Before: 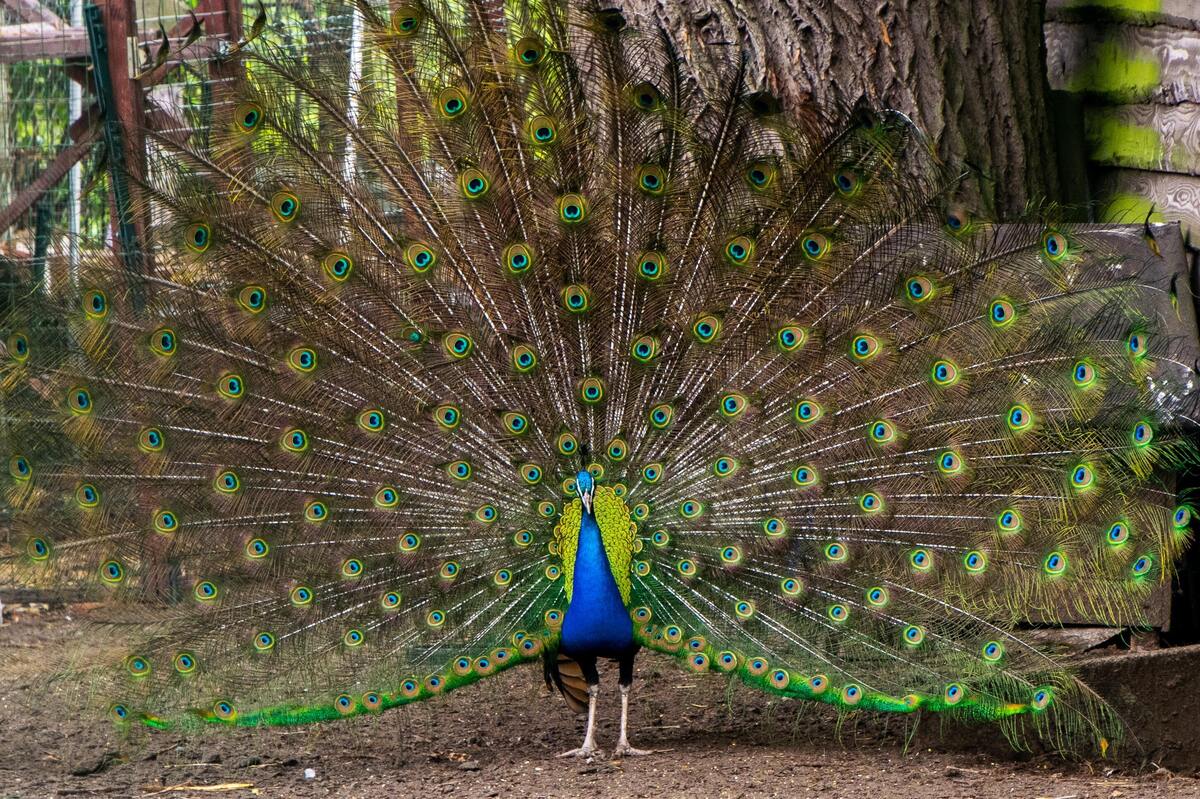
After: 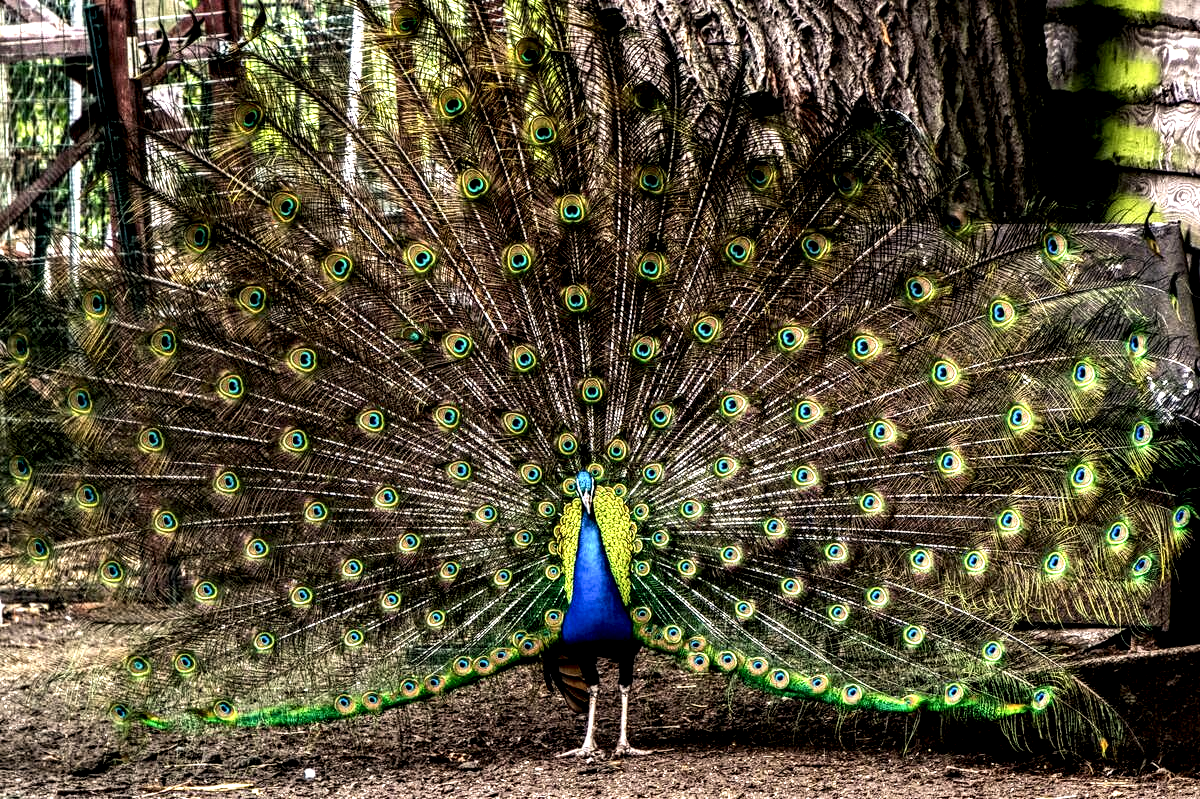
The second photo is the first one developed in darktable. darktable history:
color correction: highlights a* 0.938, highlights b* 2.74, saturation 1.1
local contrast: shadows 182%, detail 223%
tone equalizer: -8 EV -0.399 EV, -7 EV -0.372 EV, -6 EV -0.345 EV, -5 EV -0.195 EV, -3 EV 0.196 EV, -2 EV 0.327 EV, -1 EV 0.405 EV, +0 EV 0.388 EV, edges refinement/feathering 500, mask exposure compensation -1.57 EV, preserve details no
contrast brightness saturation: saturation -0.065
